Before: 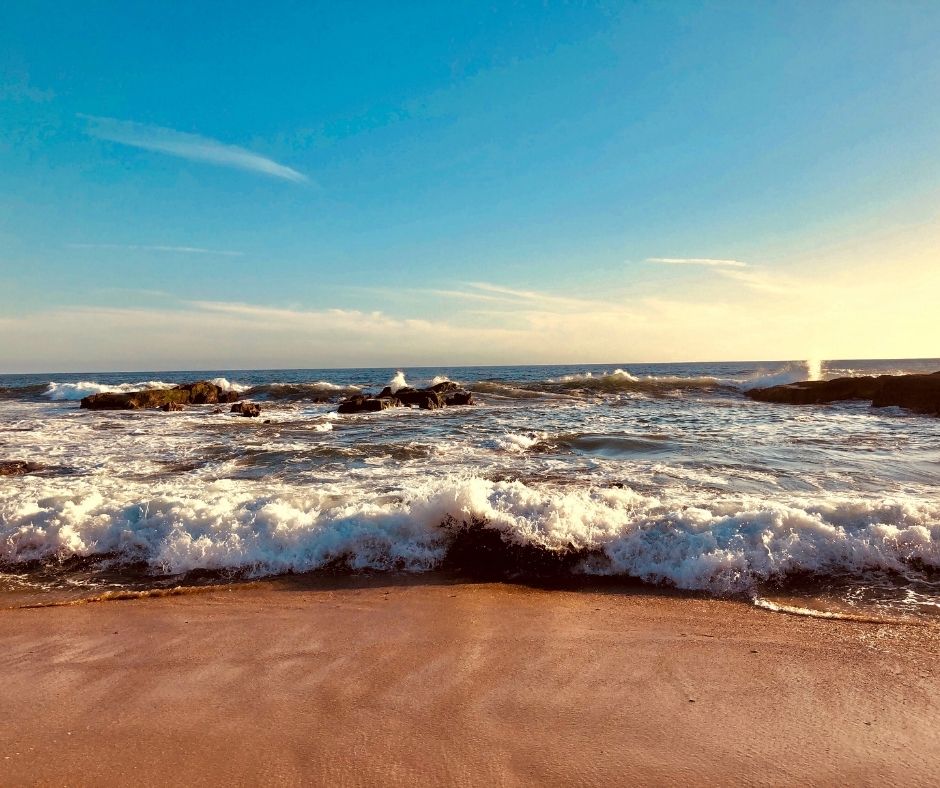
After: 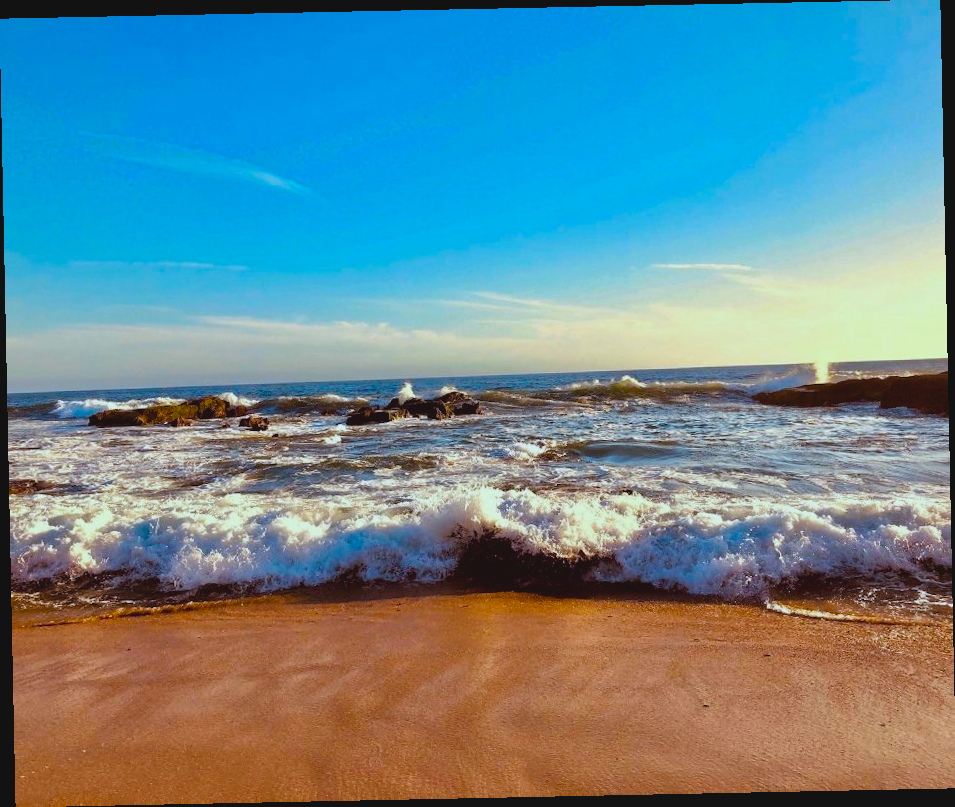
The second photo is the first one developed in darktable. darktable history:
color balance rgb: linear chroma grading › global chroma 15%, perceptual saturation grading › global saturation 30%
contrast brightness saturation: contrast -0.11
white balance: red 0.924, blue 1.095
rotate and perspective: rotation -1.17°, automatic cropping off
